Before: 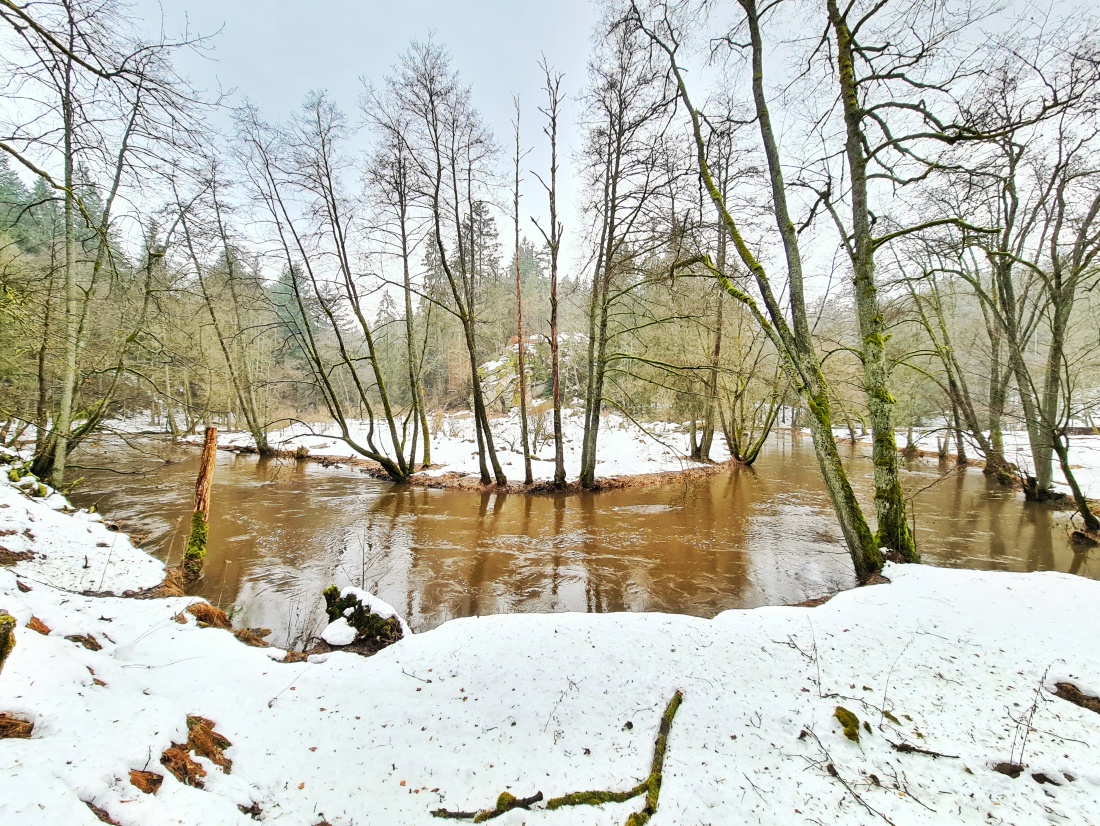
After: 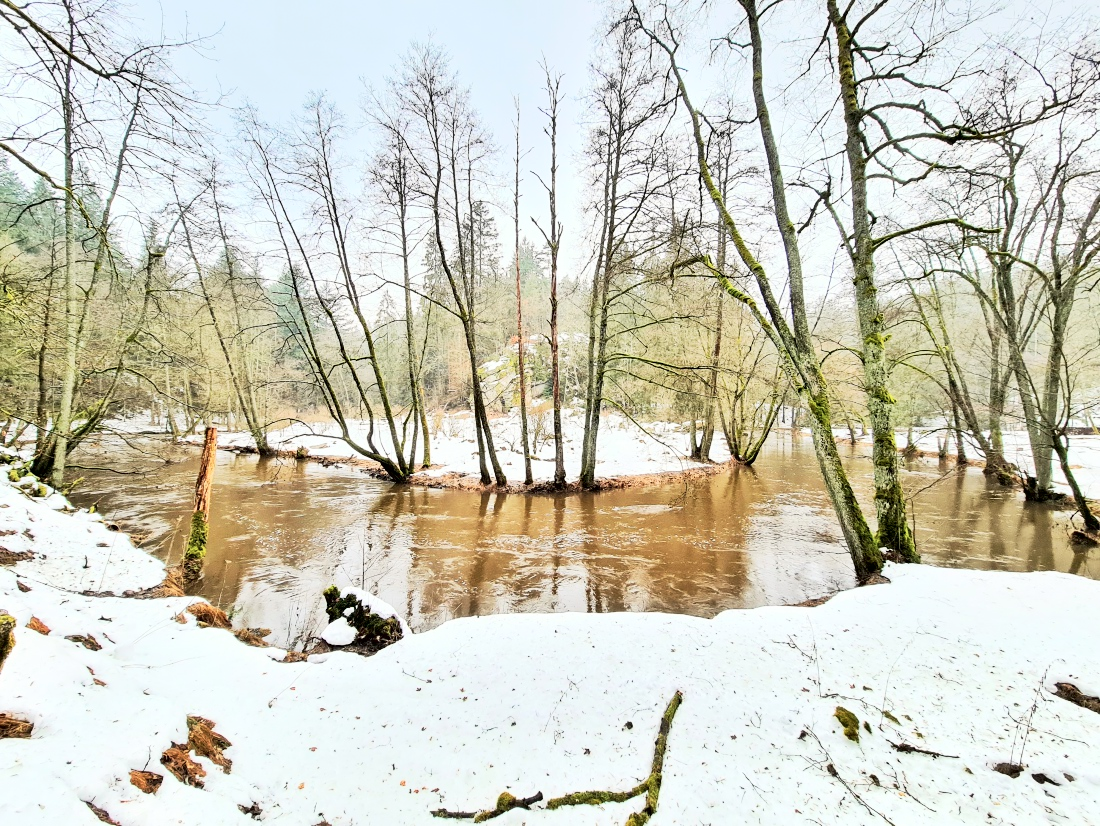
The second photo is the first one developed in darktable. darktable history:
tone curve: curves: ch0 [(0, 0) (0.082, 0.02) (0.129, 0.078) (0.275, 0.301) (0.67, 0.809) (1, 1)], color space Lab, independent channels, preserve colors none
